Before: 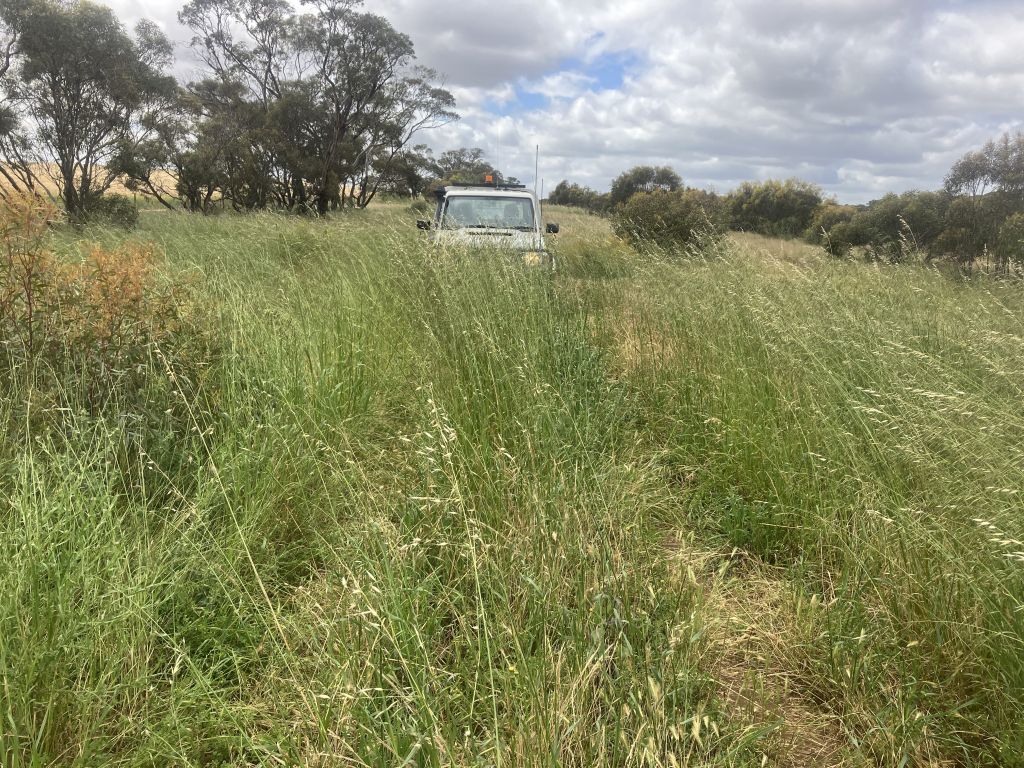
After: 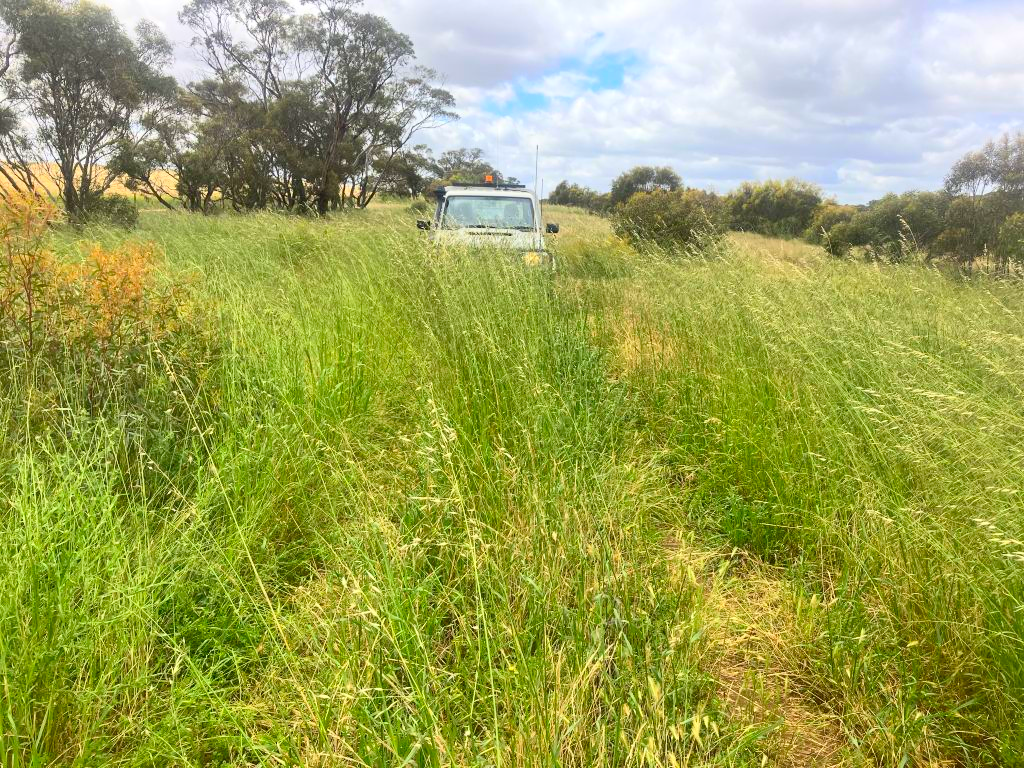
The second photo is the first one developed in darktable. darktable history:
contrast brightness saturation: contrast 0.197, brightness 0.198, saturation 0.787
